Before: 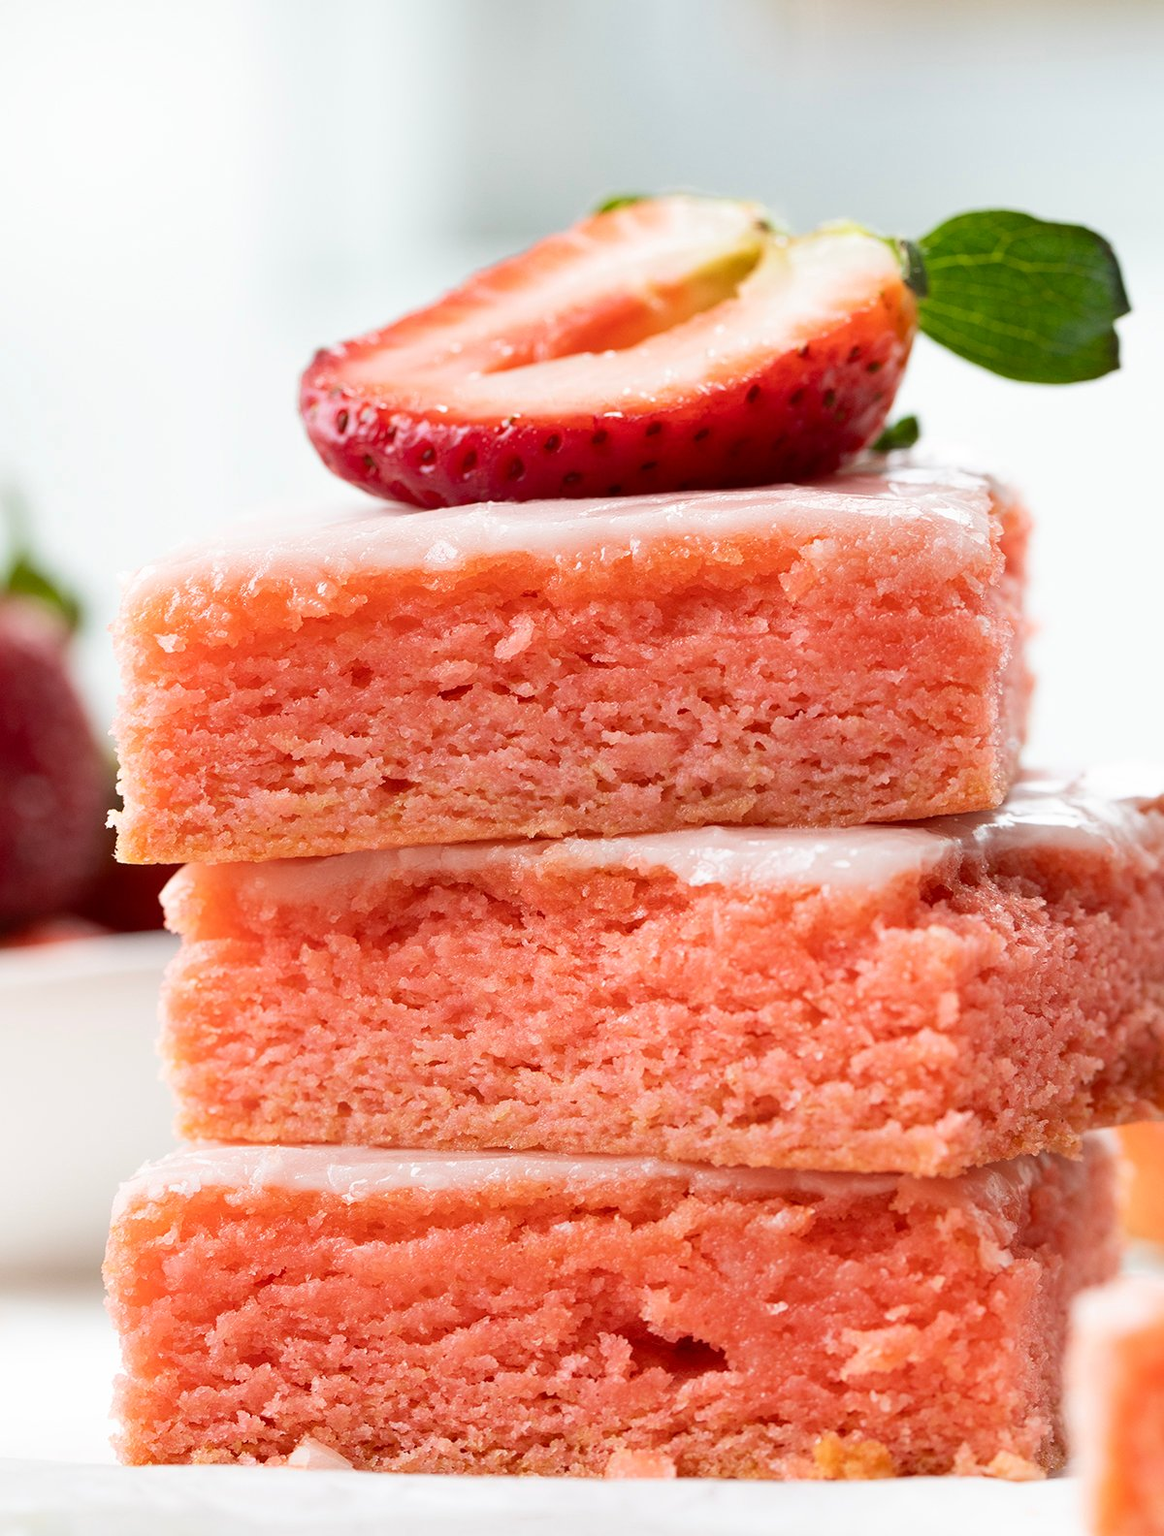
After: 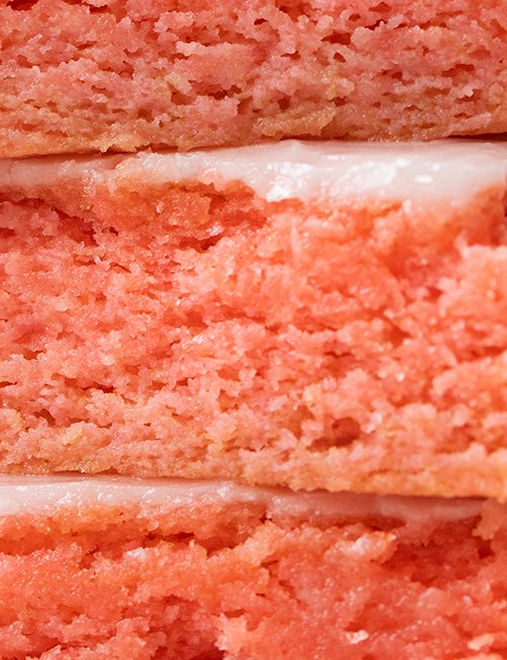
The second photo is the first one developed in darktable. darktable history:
crop: left 37.032%, top 44.957%, right 20.65%, bottom 13.339%
